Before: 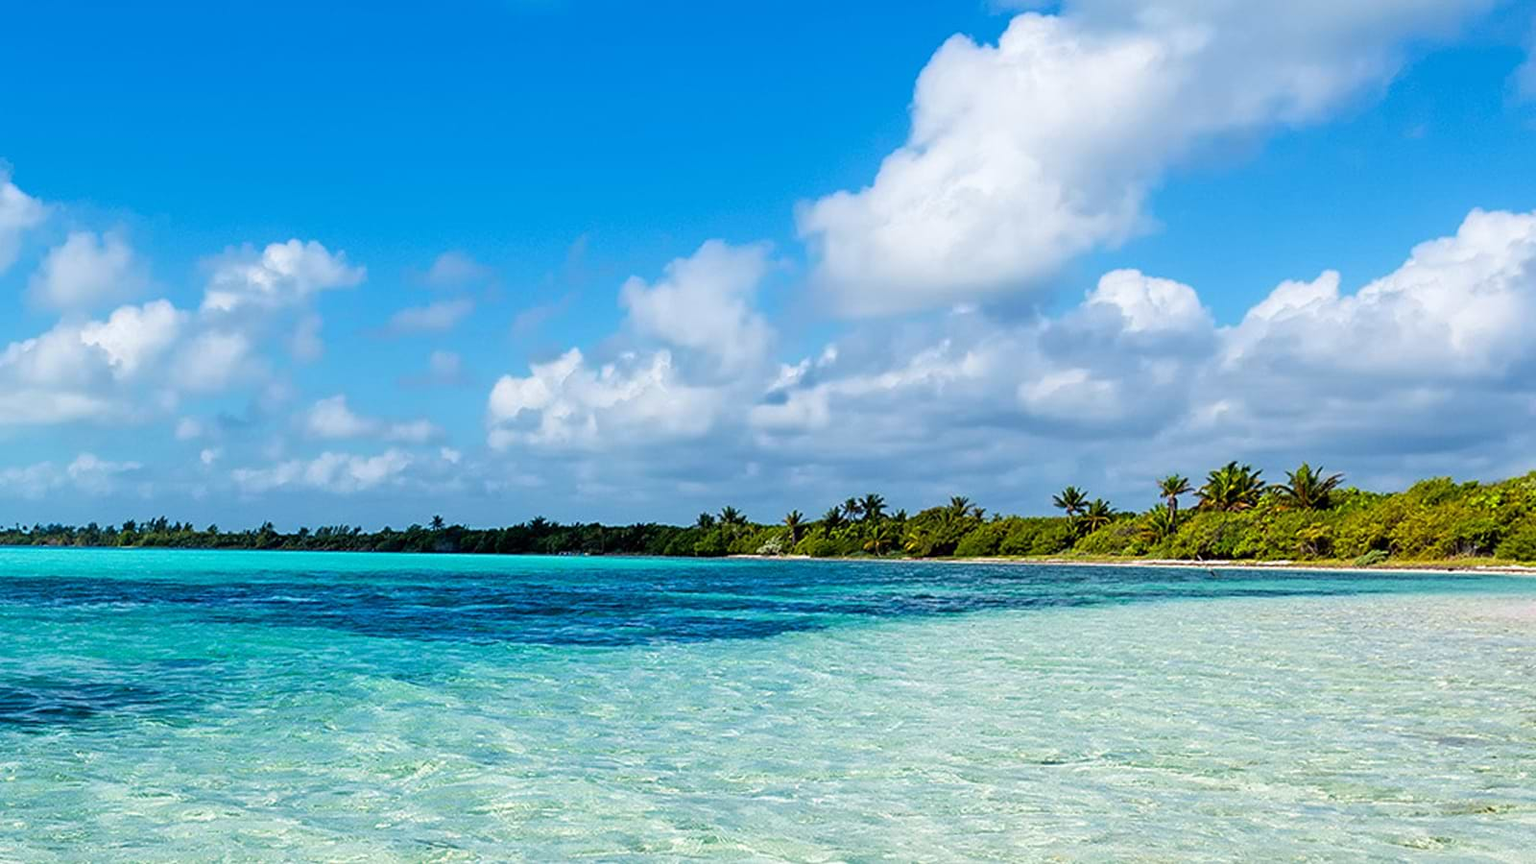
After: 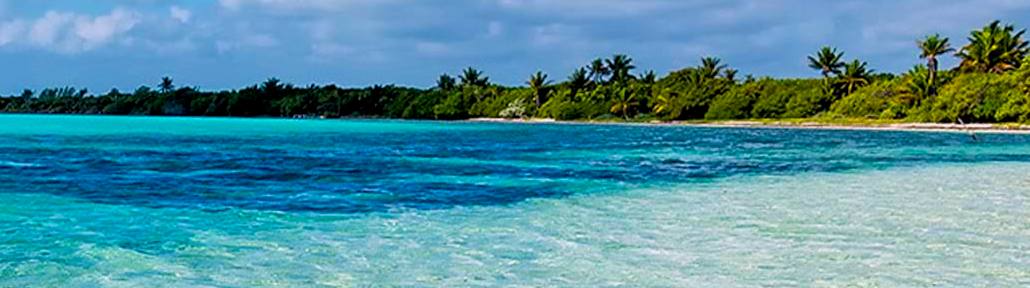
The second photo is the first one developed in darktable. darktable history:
exposure: black level correction 0.001, exposure -0.125 EV, compensate exposure bias true, compensate highlight preservation false
color balance rgb: shadows lift › chroma 2%, shadows lift › hue 217.2°, power › chroma 0.25%, power › hue 60°, highlights gain › chroma 1.5%, highlights gain › hue 309.6°, global offset › luminance -0.25%, perceptual saturation grading › global saturation 15%, global vibrance 15%
crop: left 18.091%, top 51.13%, right 17.525%, bottom 16.85%
